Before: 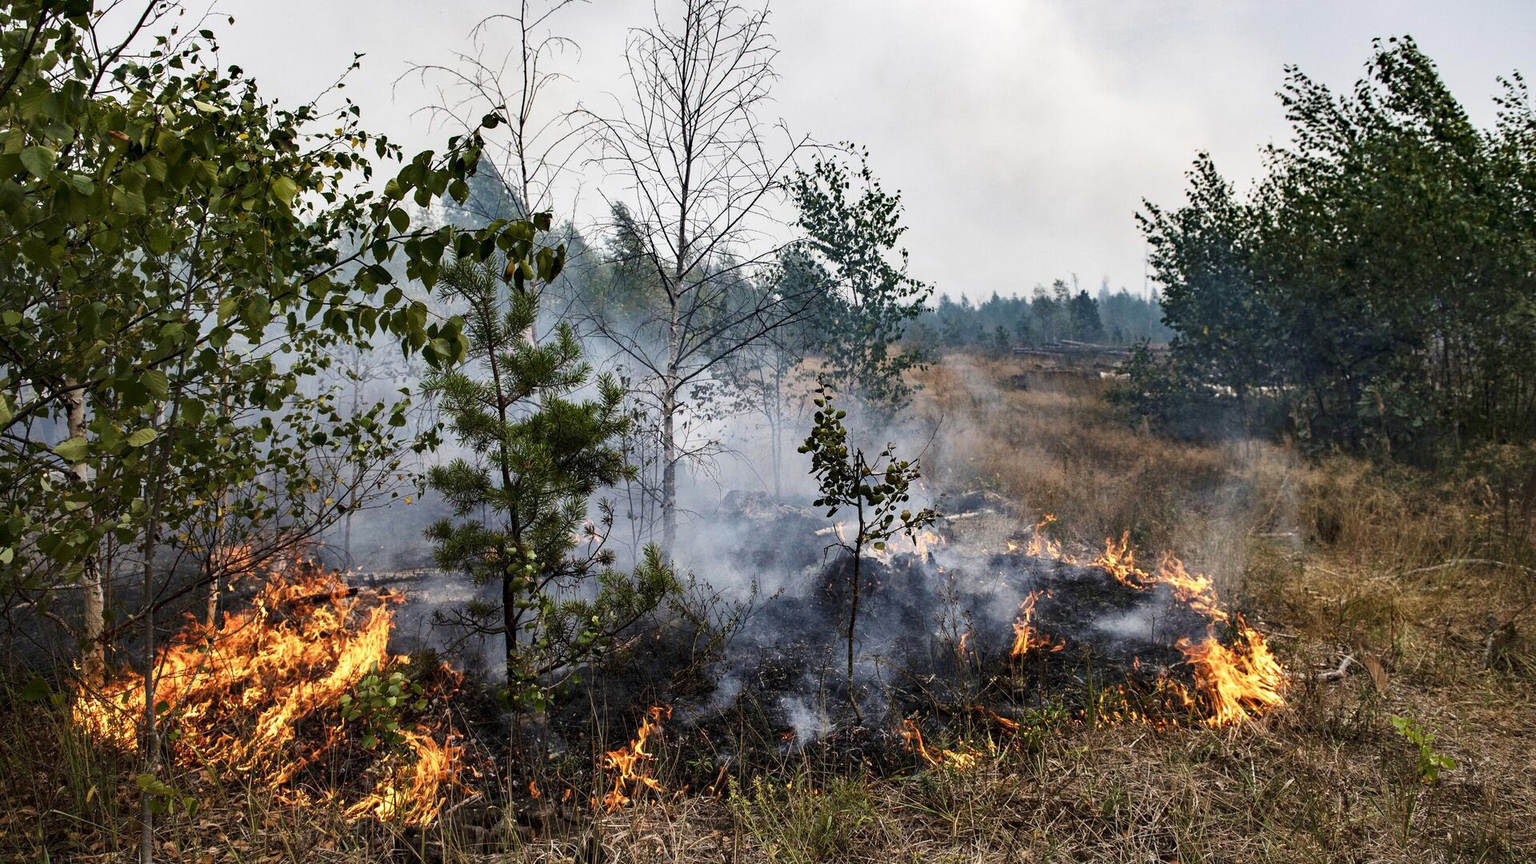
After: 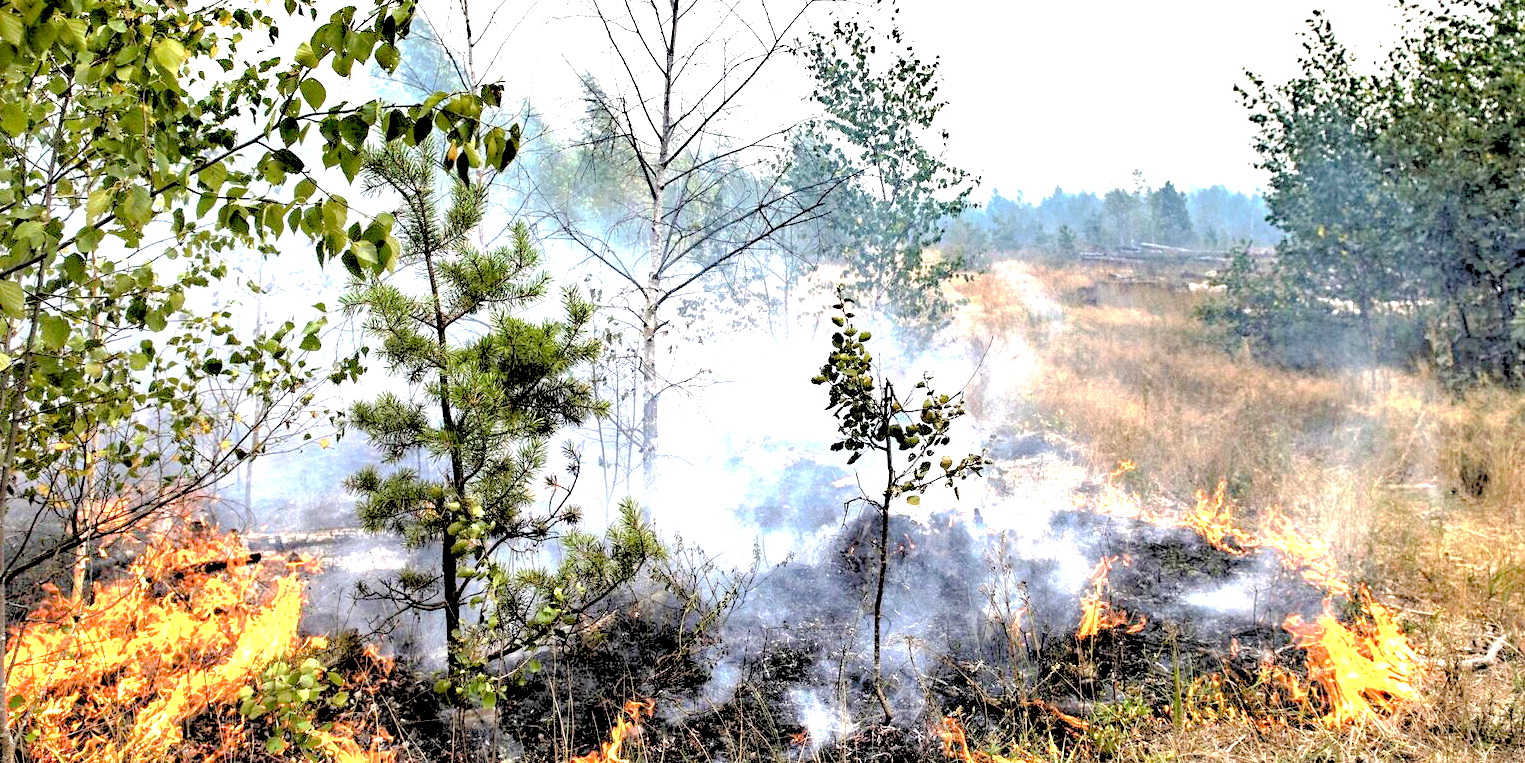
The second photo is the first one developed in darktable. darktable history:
rgb levels: levels [[0.027, 0.429, 0.996], [0, 0.5, 1], [0, 0.5, 1]]
crop: left 9.712%, top 16.928%, right 10.845%, bottom 12.332%
exposure: black level correction 0.001, exposure 2 EV, compensate highlight preservation false
tone curve: curves: ch0 [(0, 0) (0.003, 0.002) (0.011, 0.006) (0.025, 0.013) (0.044, 0.019) (0.069, 0.032) (0.1, 0.056) (0.136, 0.095) (0.177, 0.144) (0.224, 0.193) (0.277, 0.26) (0.335, 0.331) (0.399, 0.405) (0.468, 0.479) (0.543, 0.552) (0.623, 0.624) (0.709, 0.699) (0.801, 0.772) (0.898, 0.856) (1, 1)], preserve colors none
